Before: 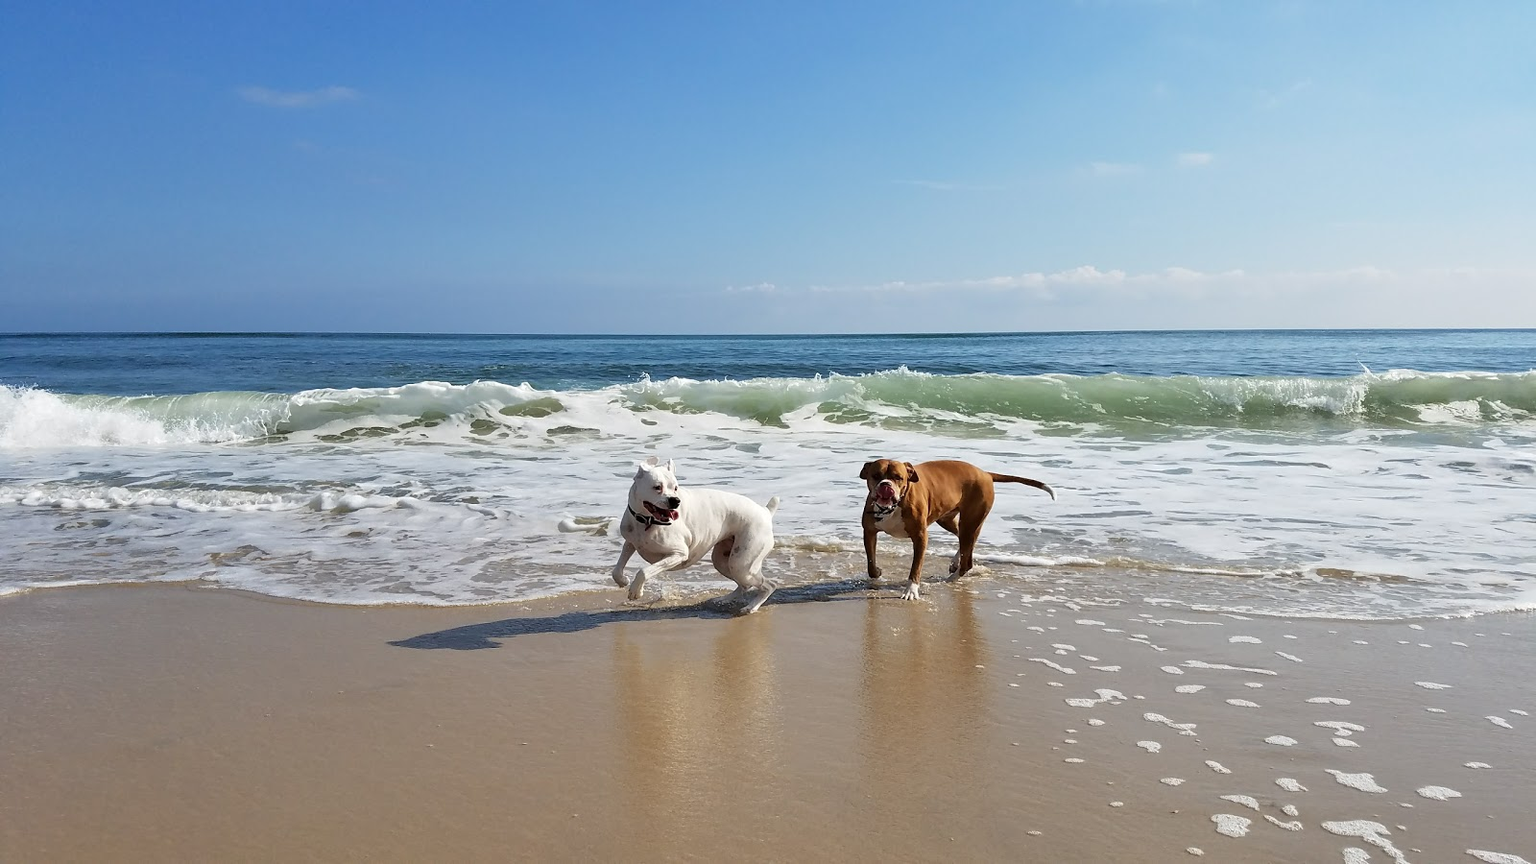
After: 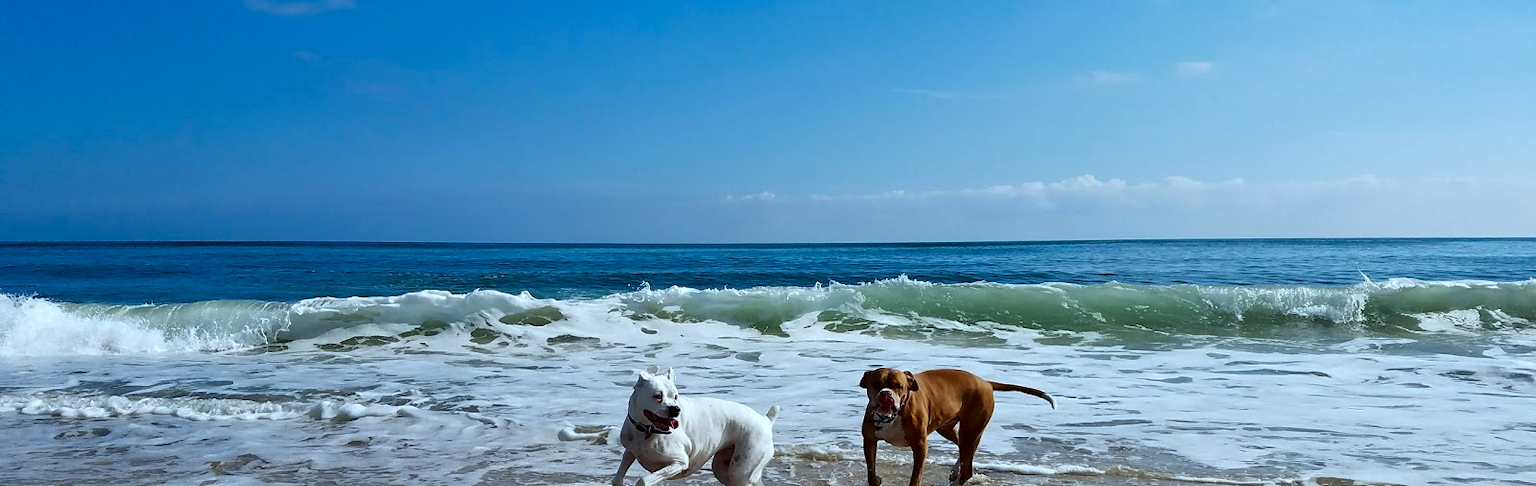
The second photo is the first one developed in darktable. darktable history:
contrast brightness saturation: brightness -0.212, saturation 0.075
crop and rotate: top 10.576%, bottom 32.988%
color calibration: illuminant F (fluorescent), F source F9 (Cool White Deluxe 4150 K) – high CRI, x 0.374, y 0.373, temperature 4158.79 K
